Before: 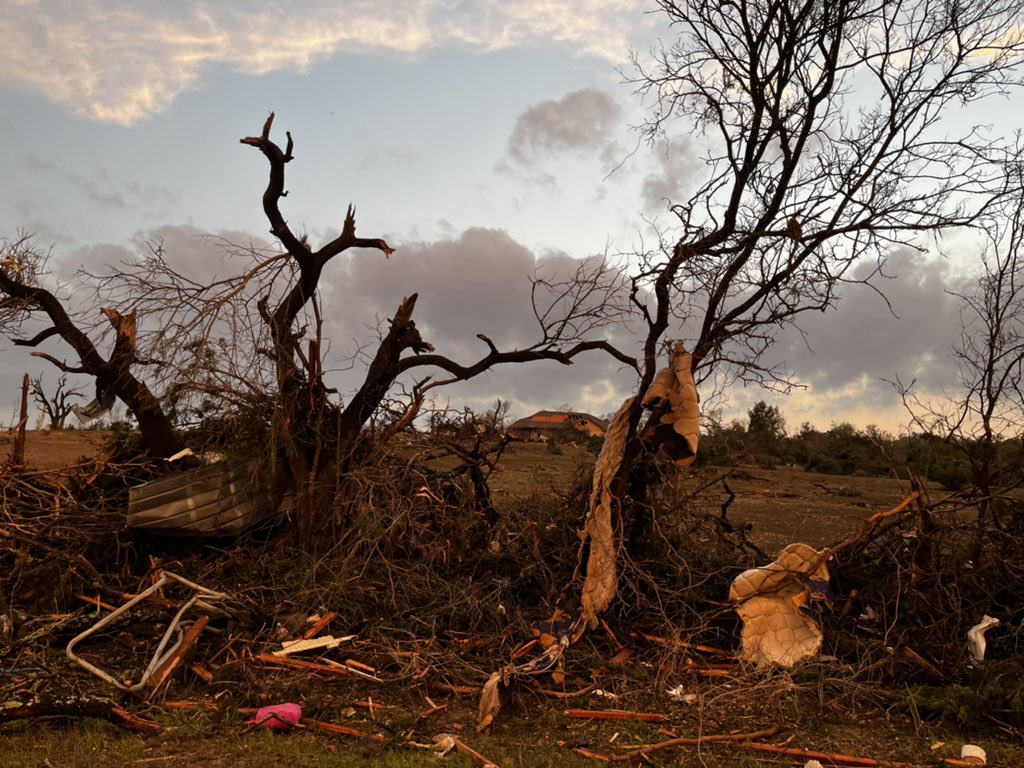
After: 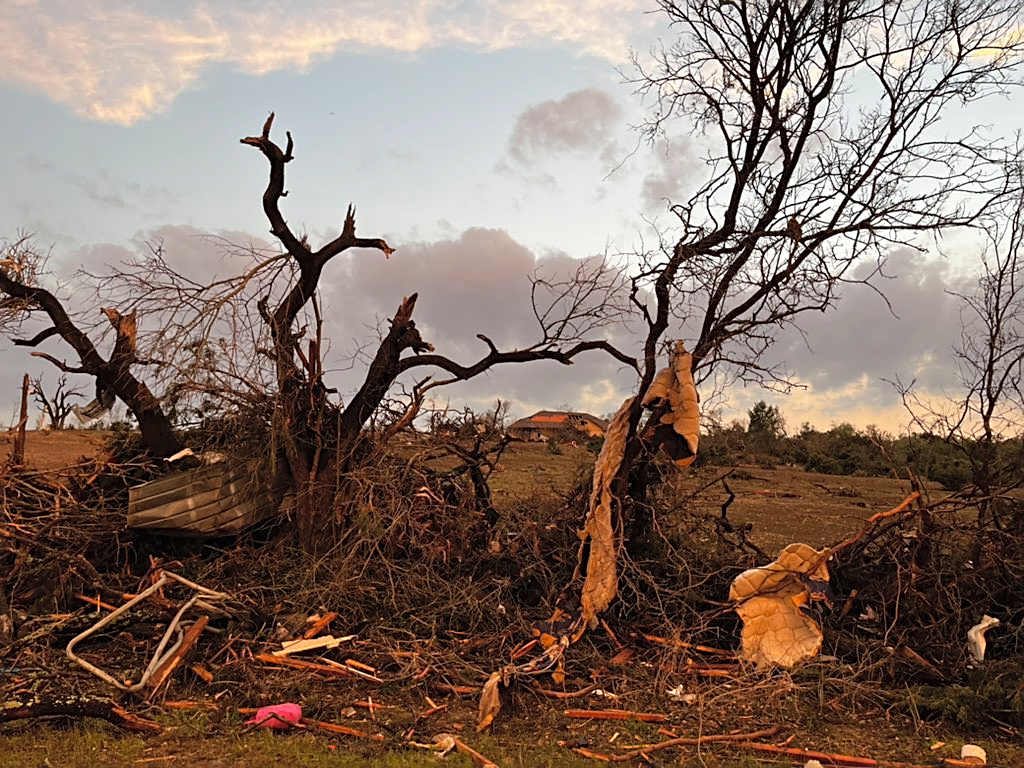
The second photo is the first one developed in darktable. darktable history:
sharpen: on, module defaults
contrast brightness saturation: brightness 0.15
